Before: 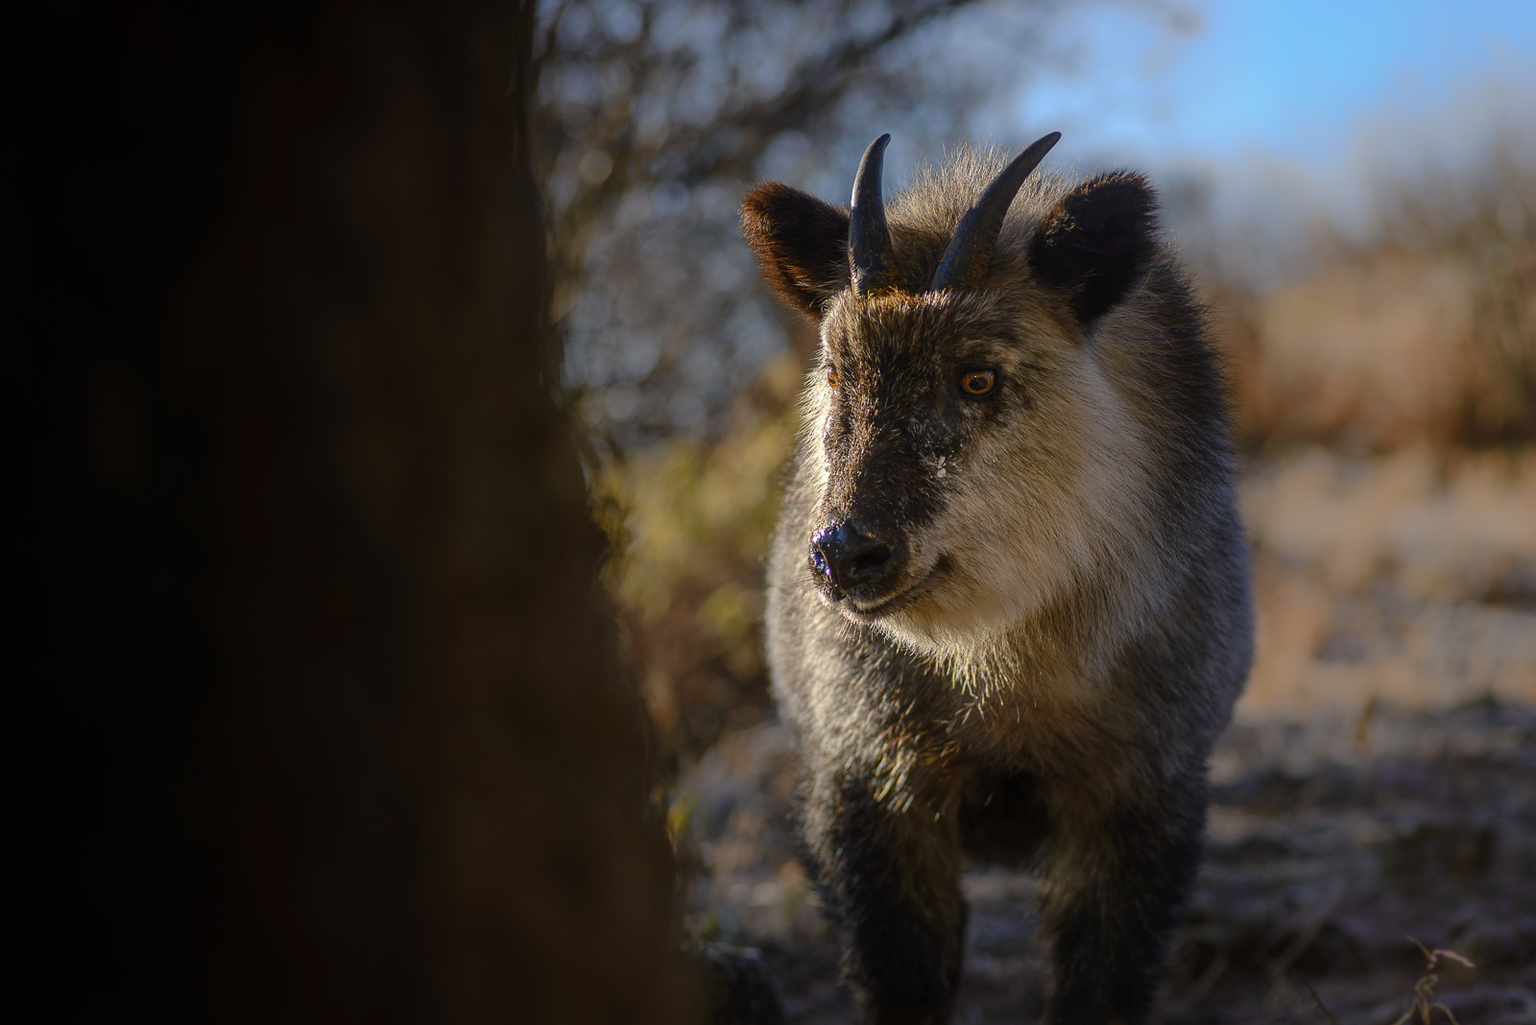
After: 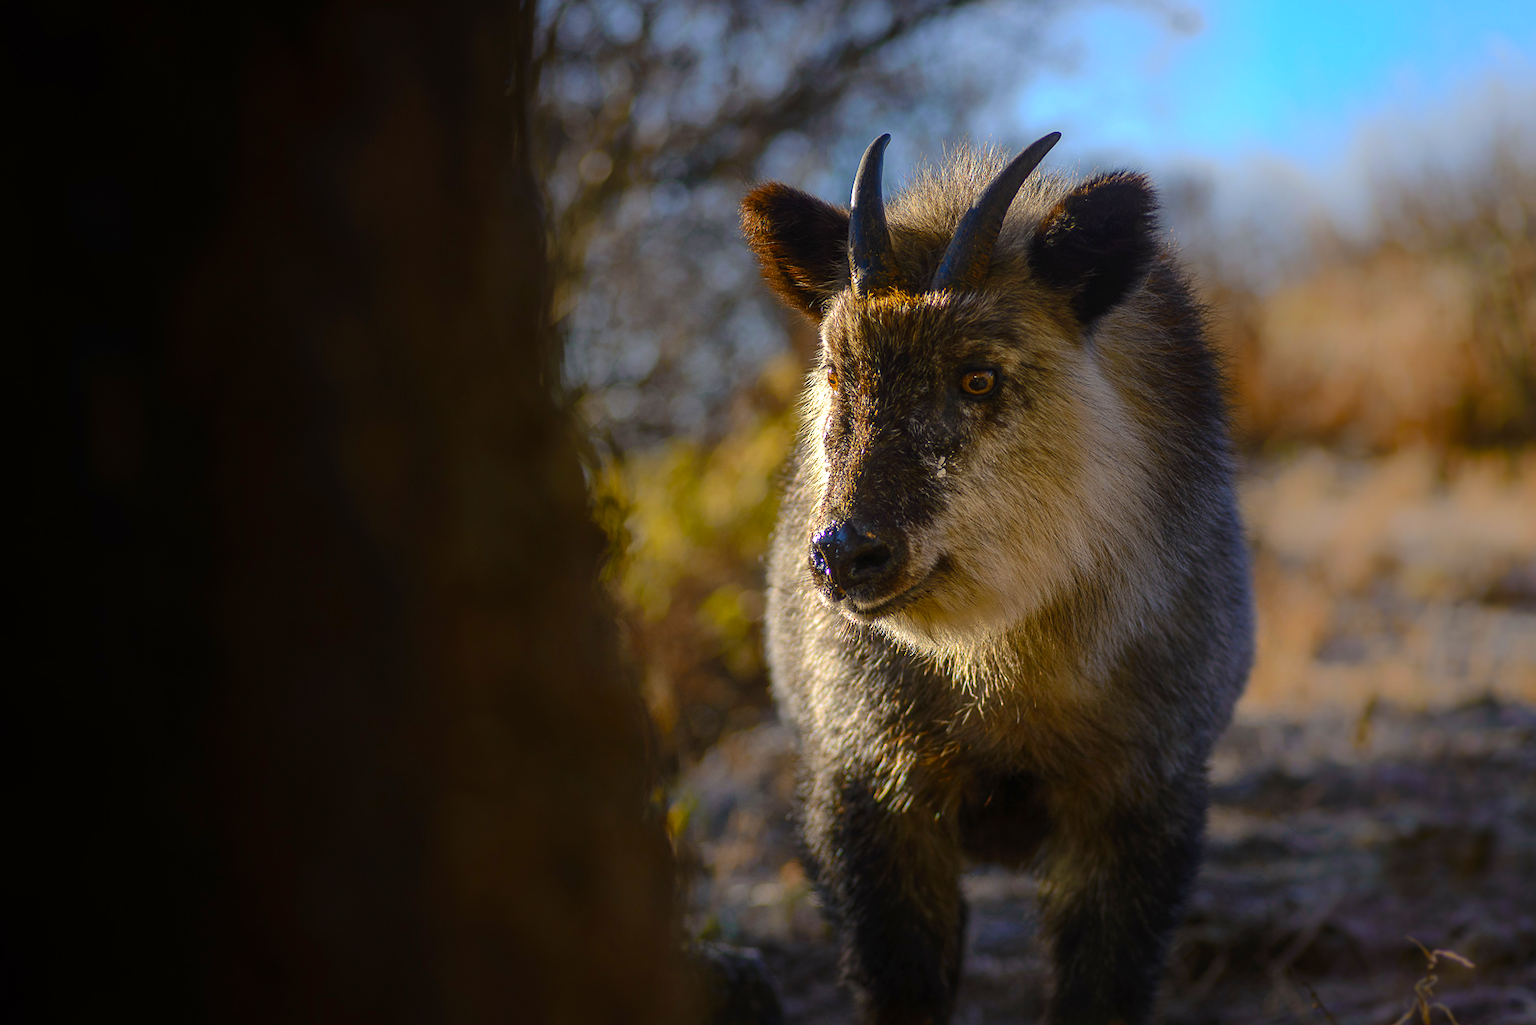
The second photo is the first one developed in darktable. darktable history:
tone equalizer: on, module defaults
color balance rgb: perceptual saturation grading › global saturation 30.79%, perceptual brilliance grading › highlights 10.129%, perceptual brilliance grading › mid-tones 4.542%, global vibrance 20%
